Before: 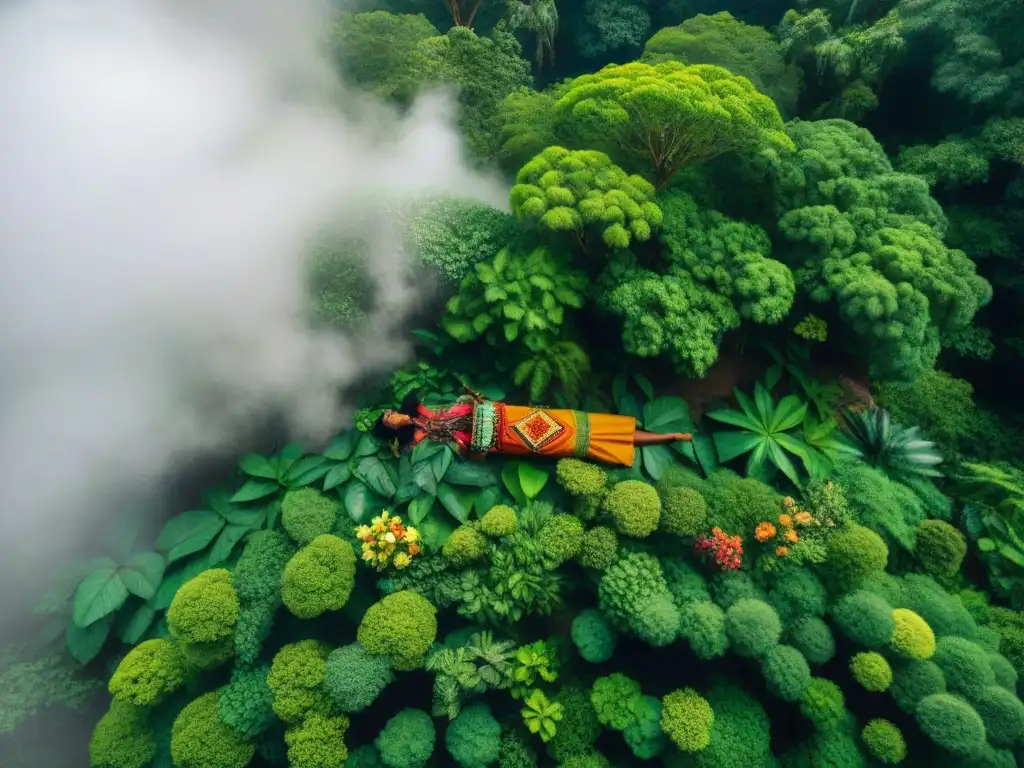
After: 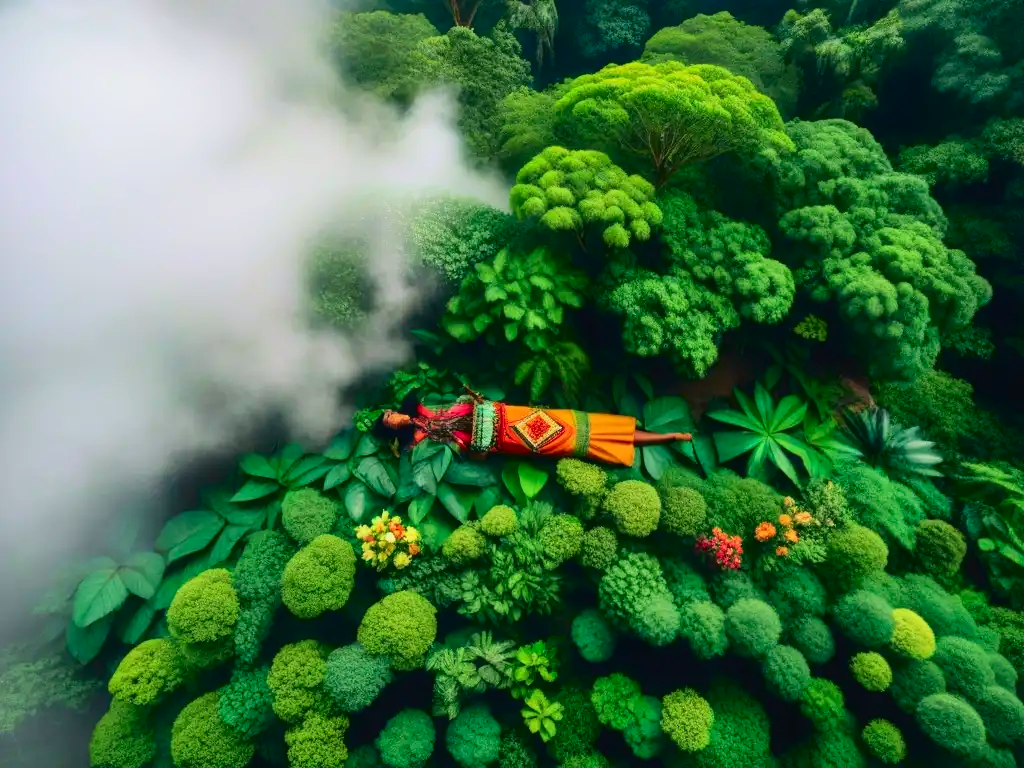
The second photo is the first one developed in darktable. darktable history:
tone curve: curves: ch0 [(0, 0.011) (0.139, 0.106) (0.295, 0.271) (0.499, 0.523) (0.739, 0.782) (0.857, 0.879) (1, 0.967)]; ch1 [(0, 0) (0.291, 0.229) (0.394, 0.365) (0.469, 0.456) (0.495, 0.497) (0.524, 0.53) (0.588, 0.62) (0.725, 0.779) (1, 1)]; ch2 [(0, 0) (0.125, 0.089) (0.35, 0.317) (0.437, 0.42) (0.502, 0.499) (0.537, 0.551) (0.613, 0.636) (1, 1)], color space Lab, independent channels, preserve colors none
